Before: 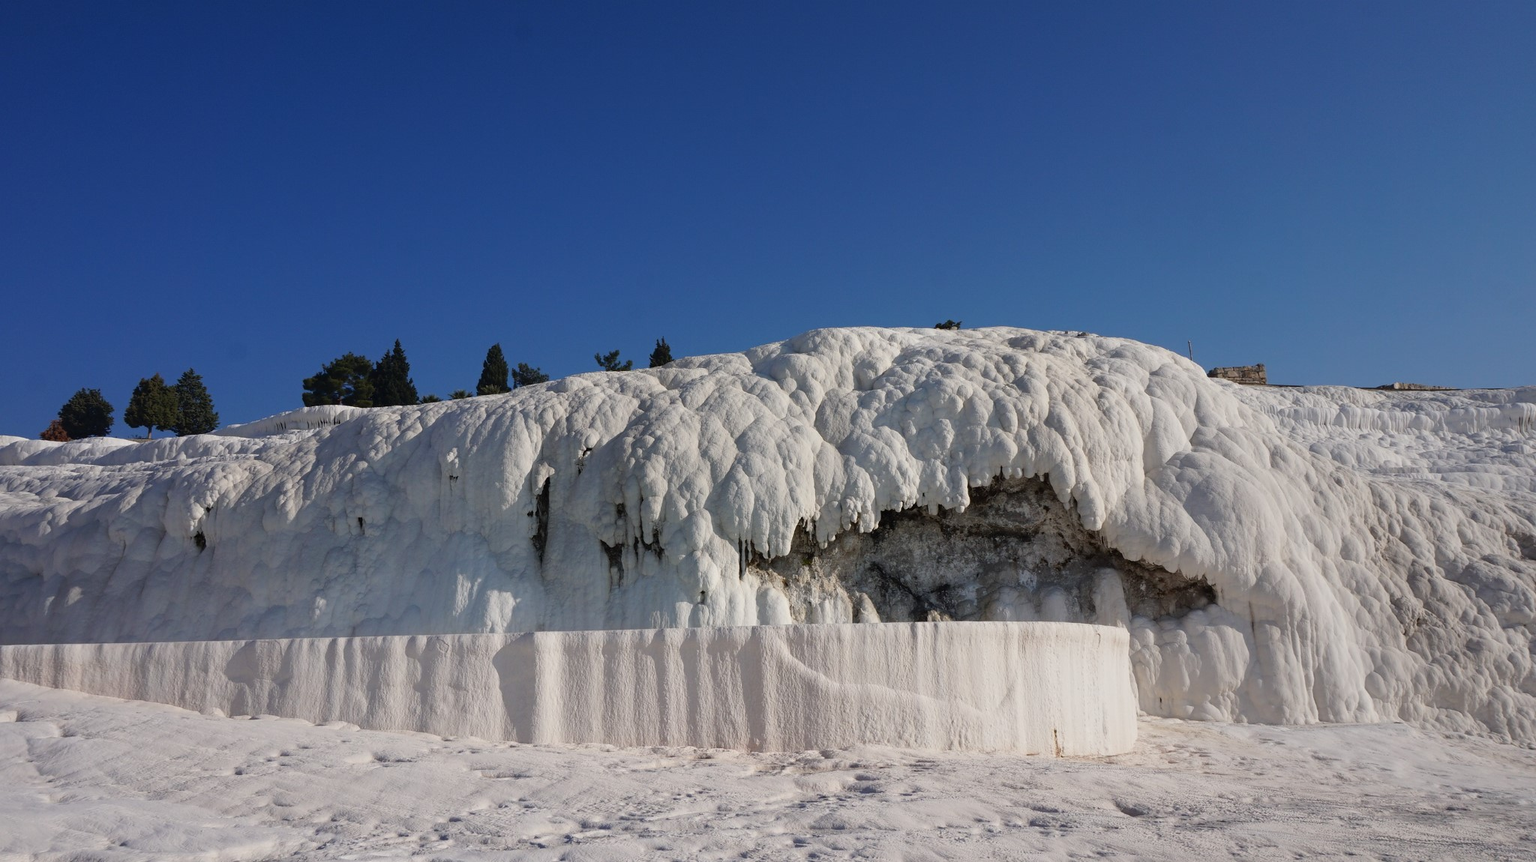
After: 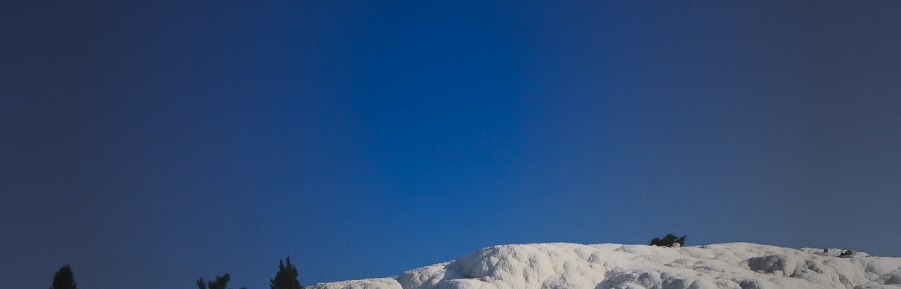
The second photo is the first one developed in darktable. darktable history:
vignetting: fall-off start 16.32%, fall-off radius 99.3%, width/height ratio 0.714
velvia: on, module defaults
local contrast: detail 69%
contrast brightness saturation: contrast 0.405, brightness 0.114, saturation 0.21
crop: left 29.114%, top 16.84%, right 26.855%, bottom 57.984%
